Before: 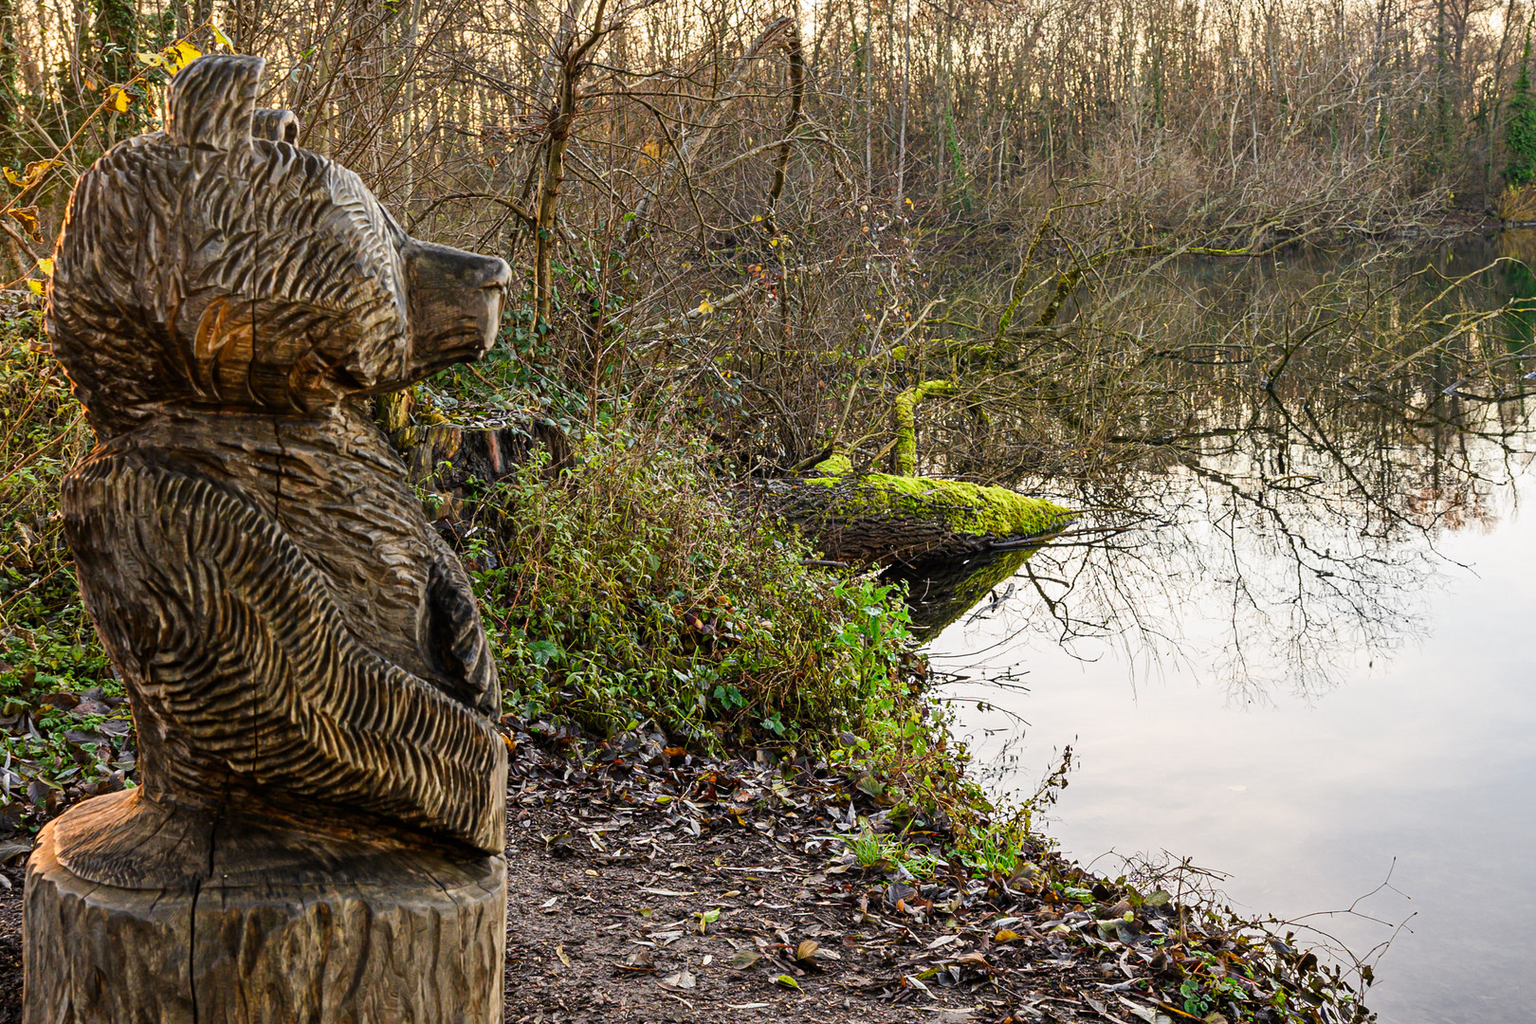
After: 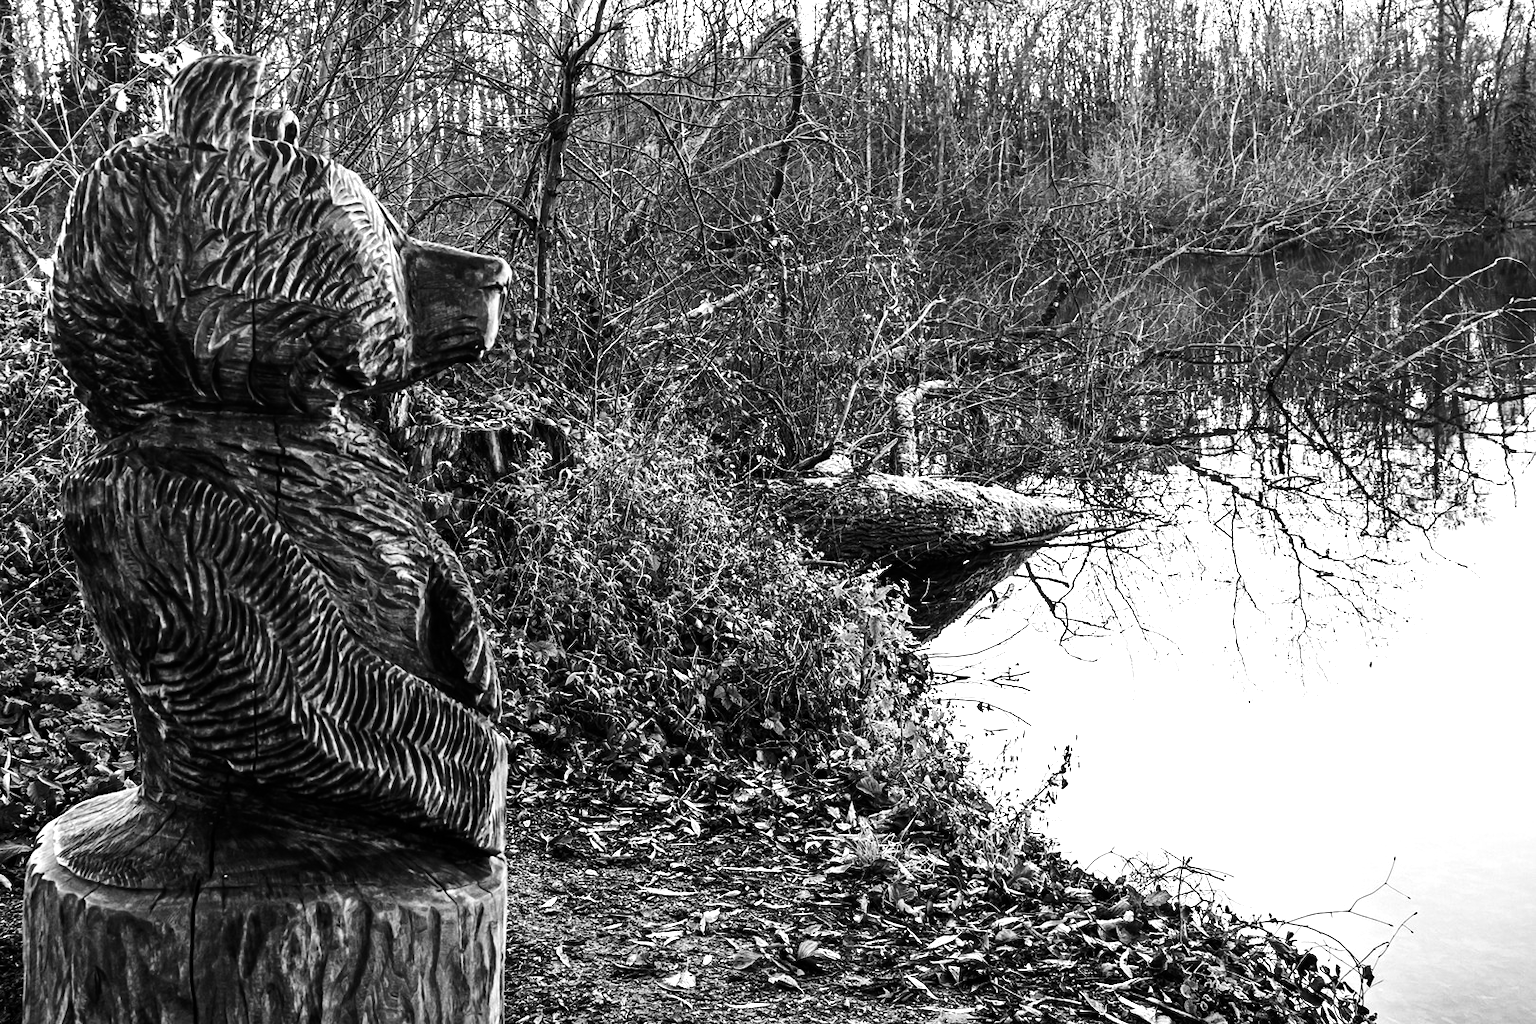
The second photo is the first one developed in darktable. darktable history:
monochrome: on, module defaults
color correction: highlights a* 8.98, highlights b* 15.09, shadows a* -0.49, shadows b* 26.52
contrast brightness saturation: contrast 0.11, saturation -0.17
tone equalizer: -8 EV -1.08 EV, -7 EV -1.01 EV, -6 EV -0.867 EV, -5 EV -0.578 EV, -3 EV 0.578 EV, -2 EV 0.867 EV, -1 EV 1.01 EV, +0 EV 1.08 EV, edges refinement/feathering 500, mask exposure compensation -1.57 EV, preserve details no
